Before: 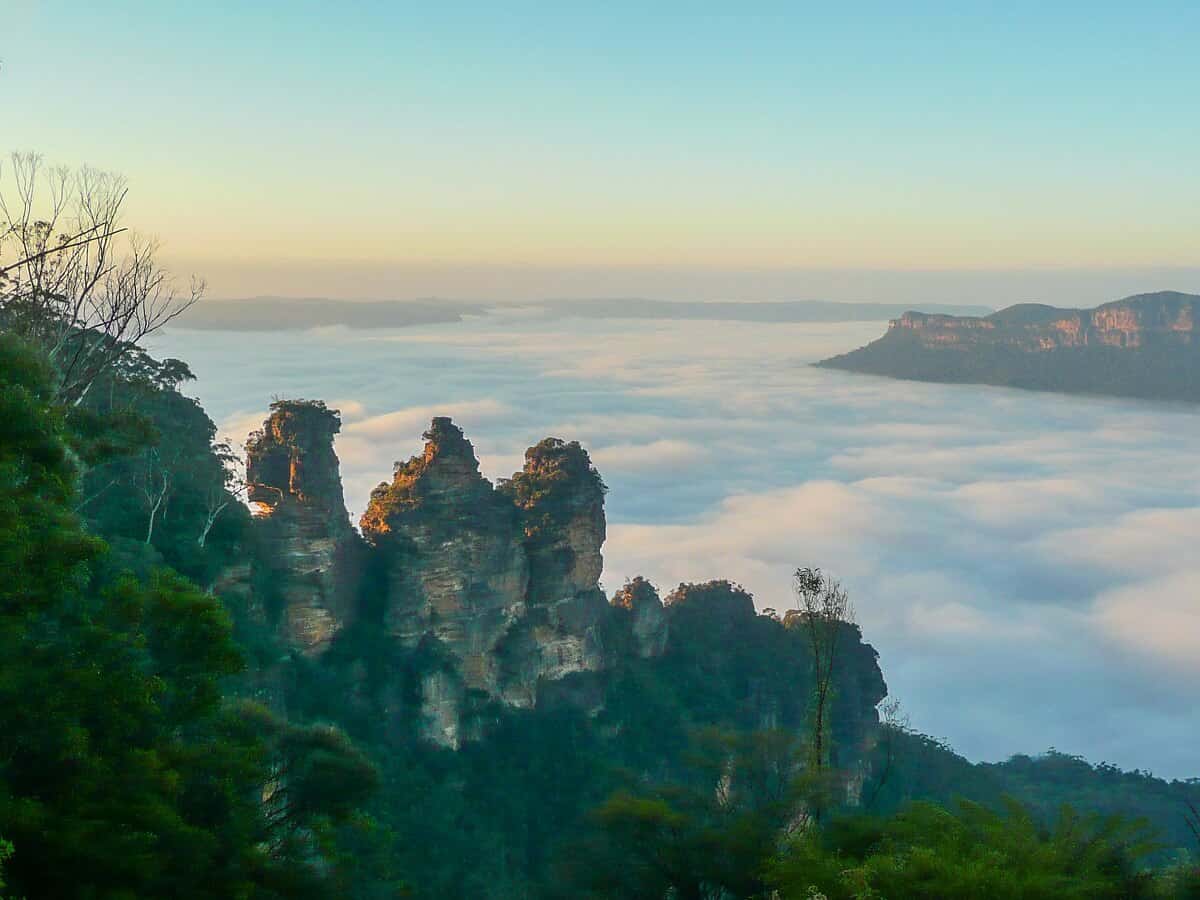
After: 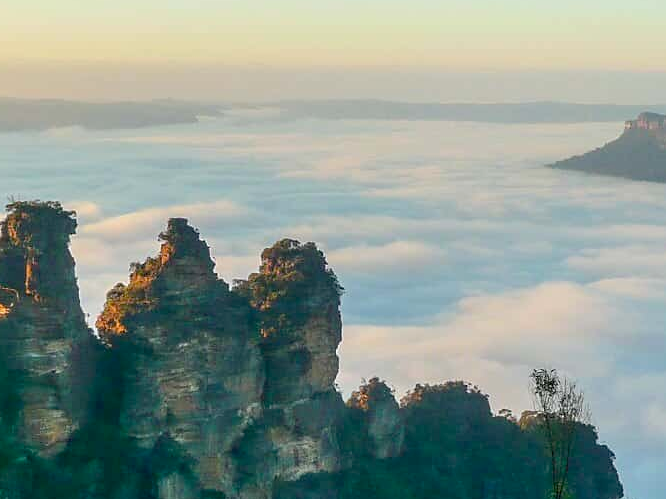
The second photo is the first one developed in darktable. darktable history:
crop and rotate: left 22.015%, top 22.166%, right 22.453%, bottom 22.342%
exposure: black level correction 0.01, exposure 0.116 EV, compensate highlight preservation false
